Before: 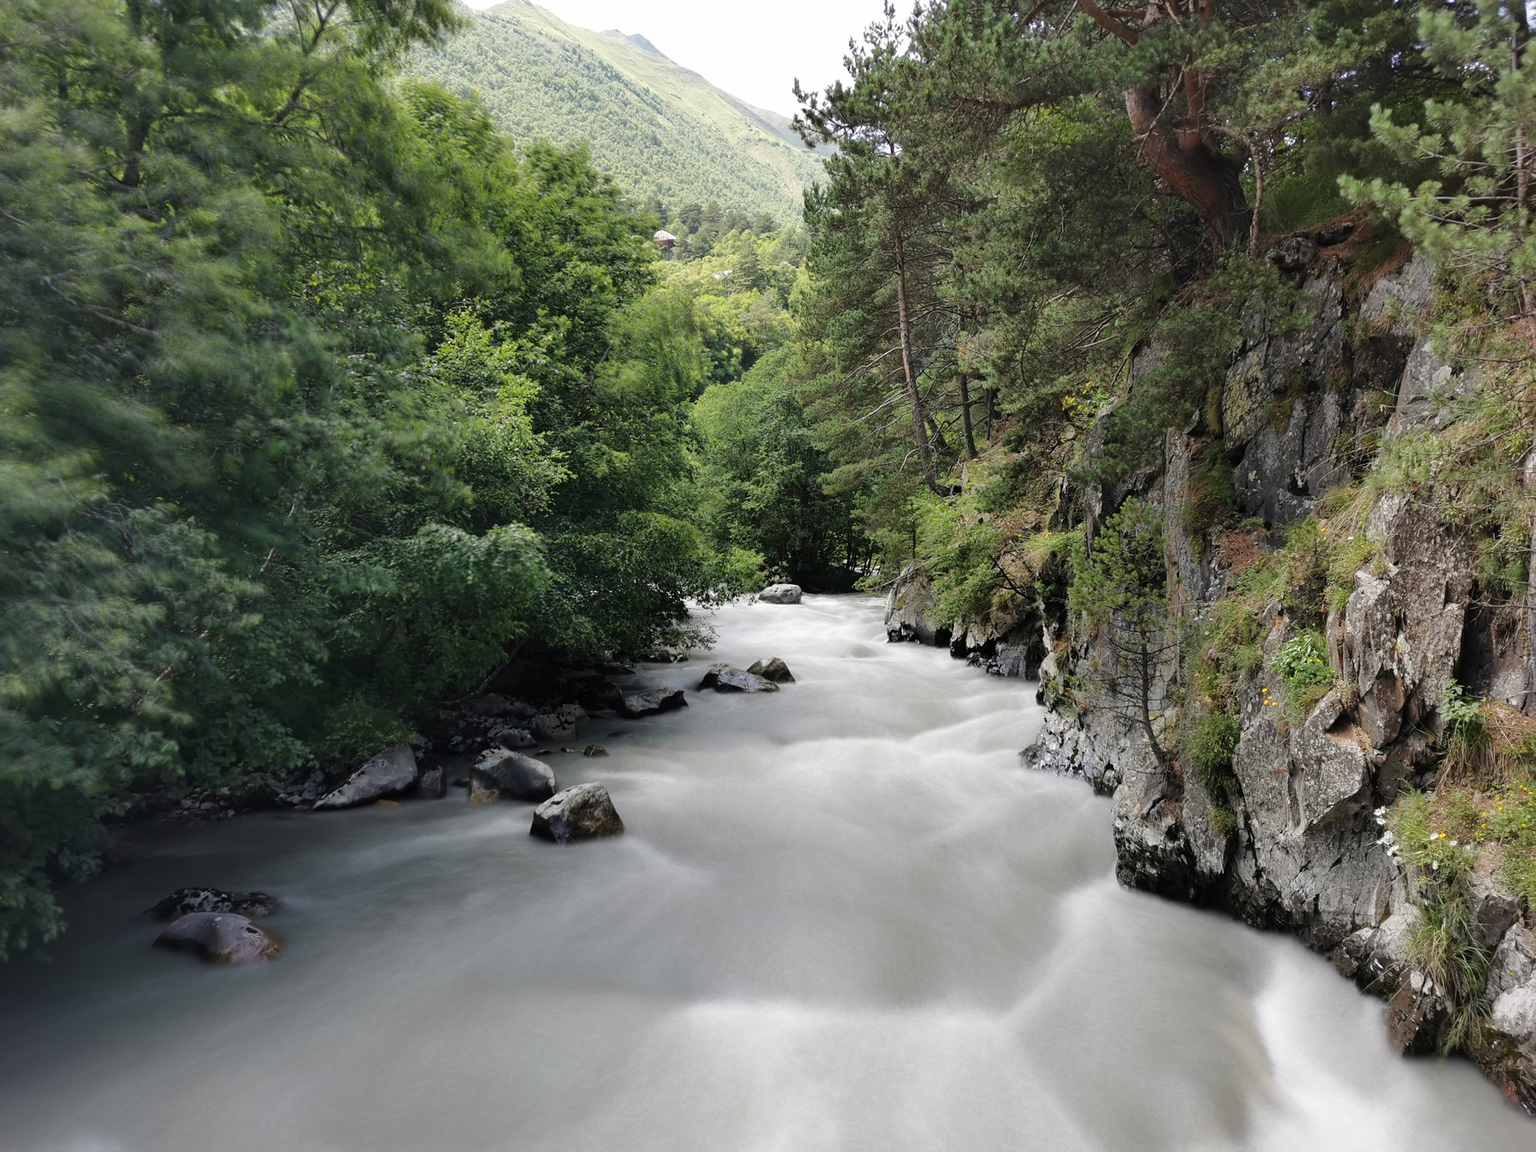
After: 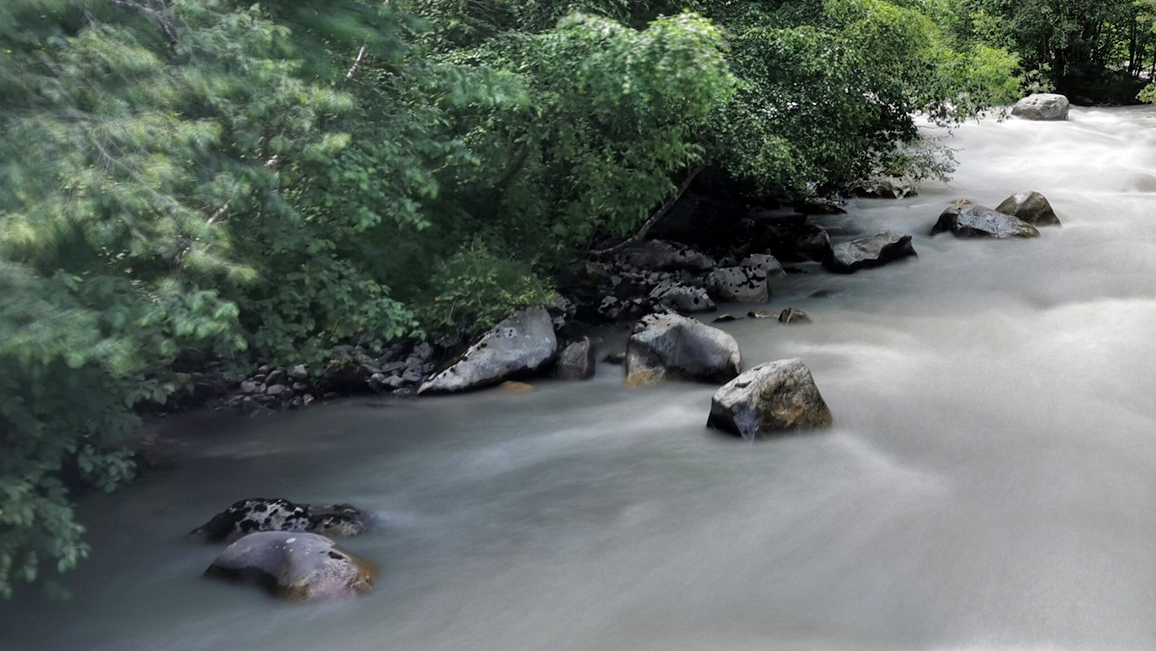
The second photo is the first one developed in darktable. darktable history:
local contrast: highlights 107%, shadows 99%, detail 119%, midtone range 0.2
crop: top 44.634%, right 43.526%, bottom 12.951%
tone equalizer: -7 EV 0.154 EV, -6 EV 0.597 EV, -5 EV 1.14 EV, -4 EV 1.32 EV, -3 EV 1.13 EV, -2 EV 0.6 EV, -1 EV 0.152 EV
